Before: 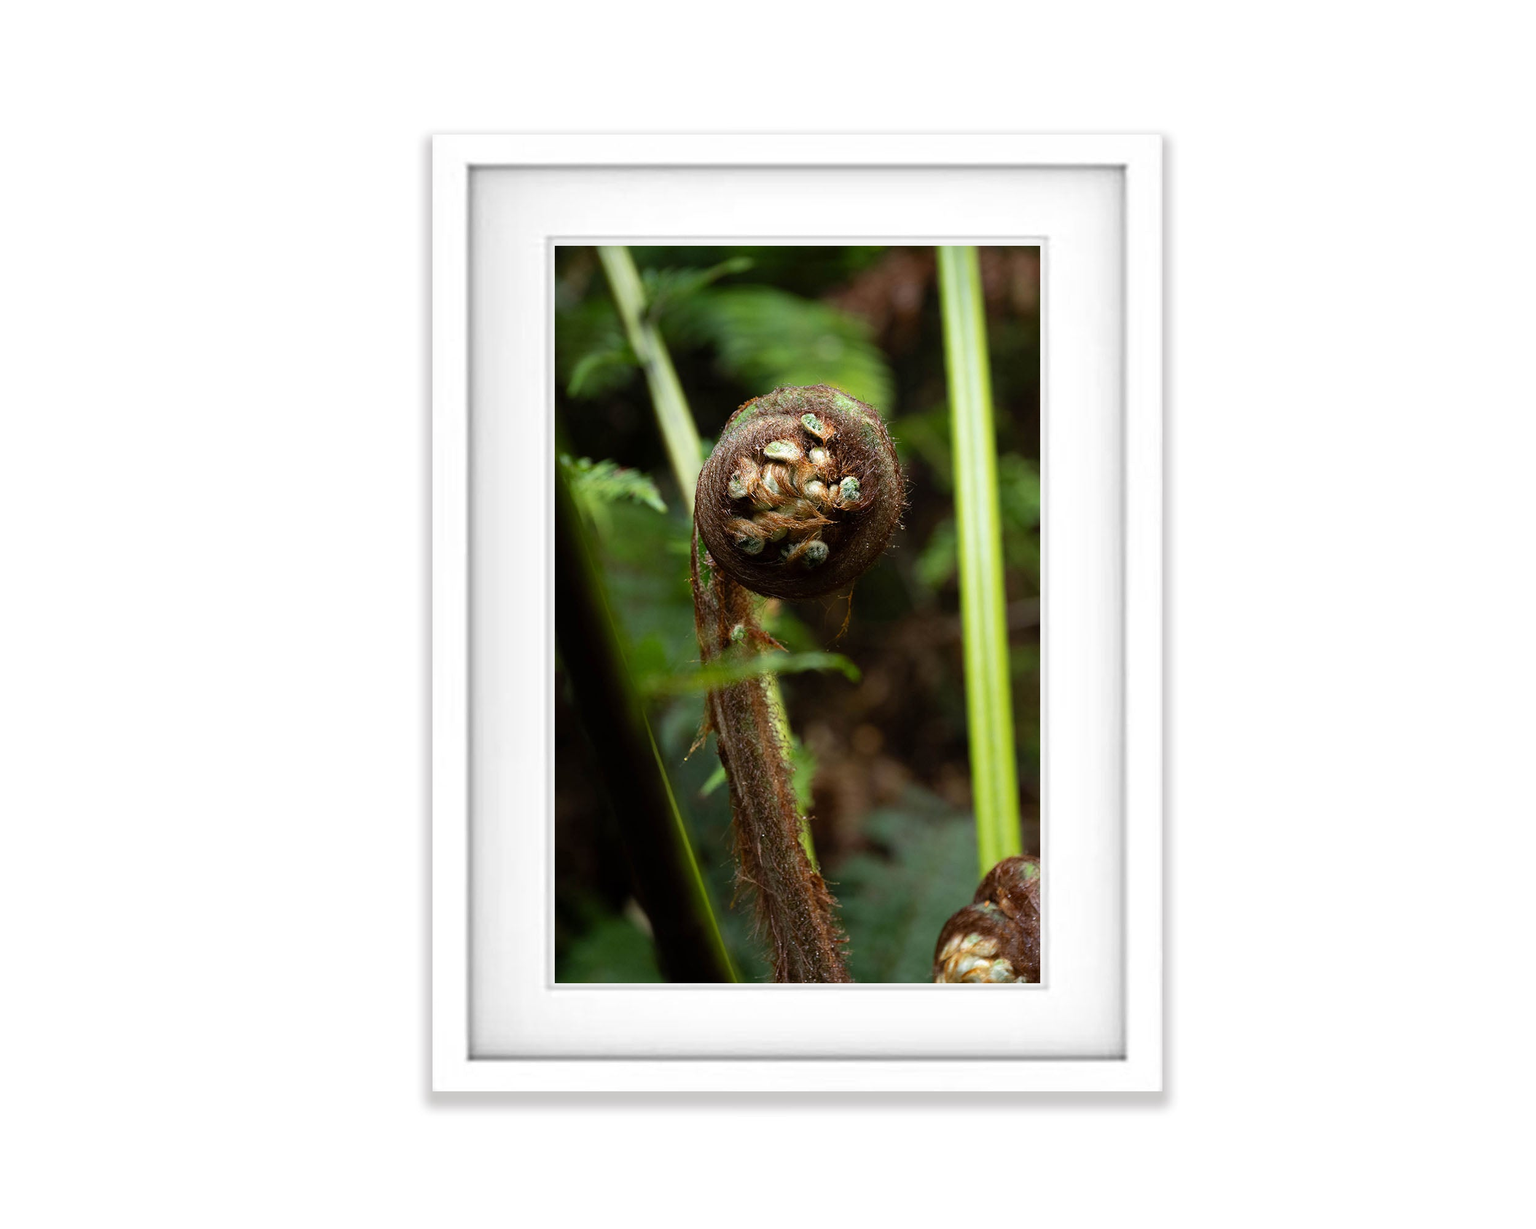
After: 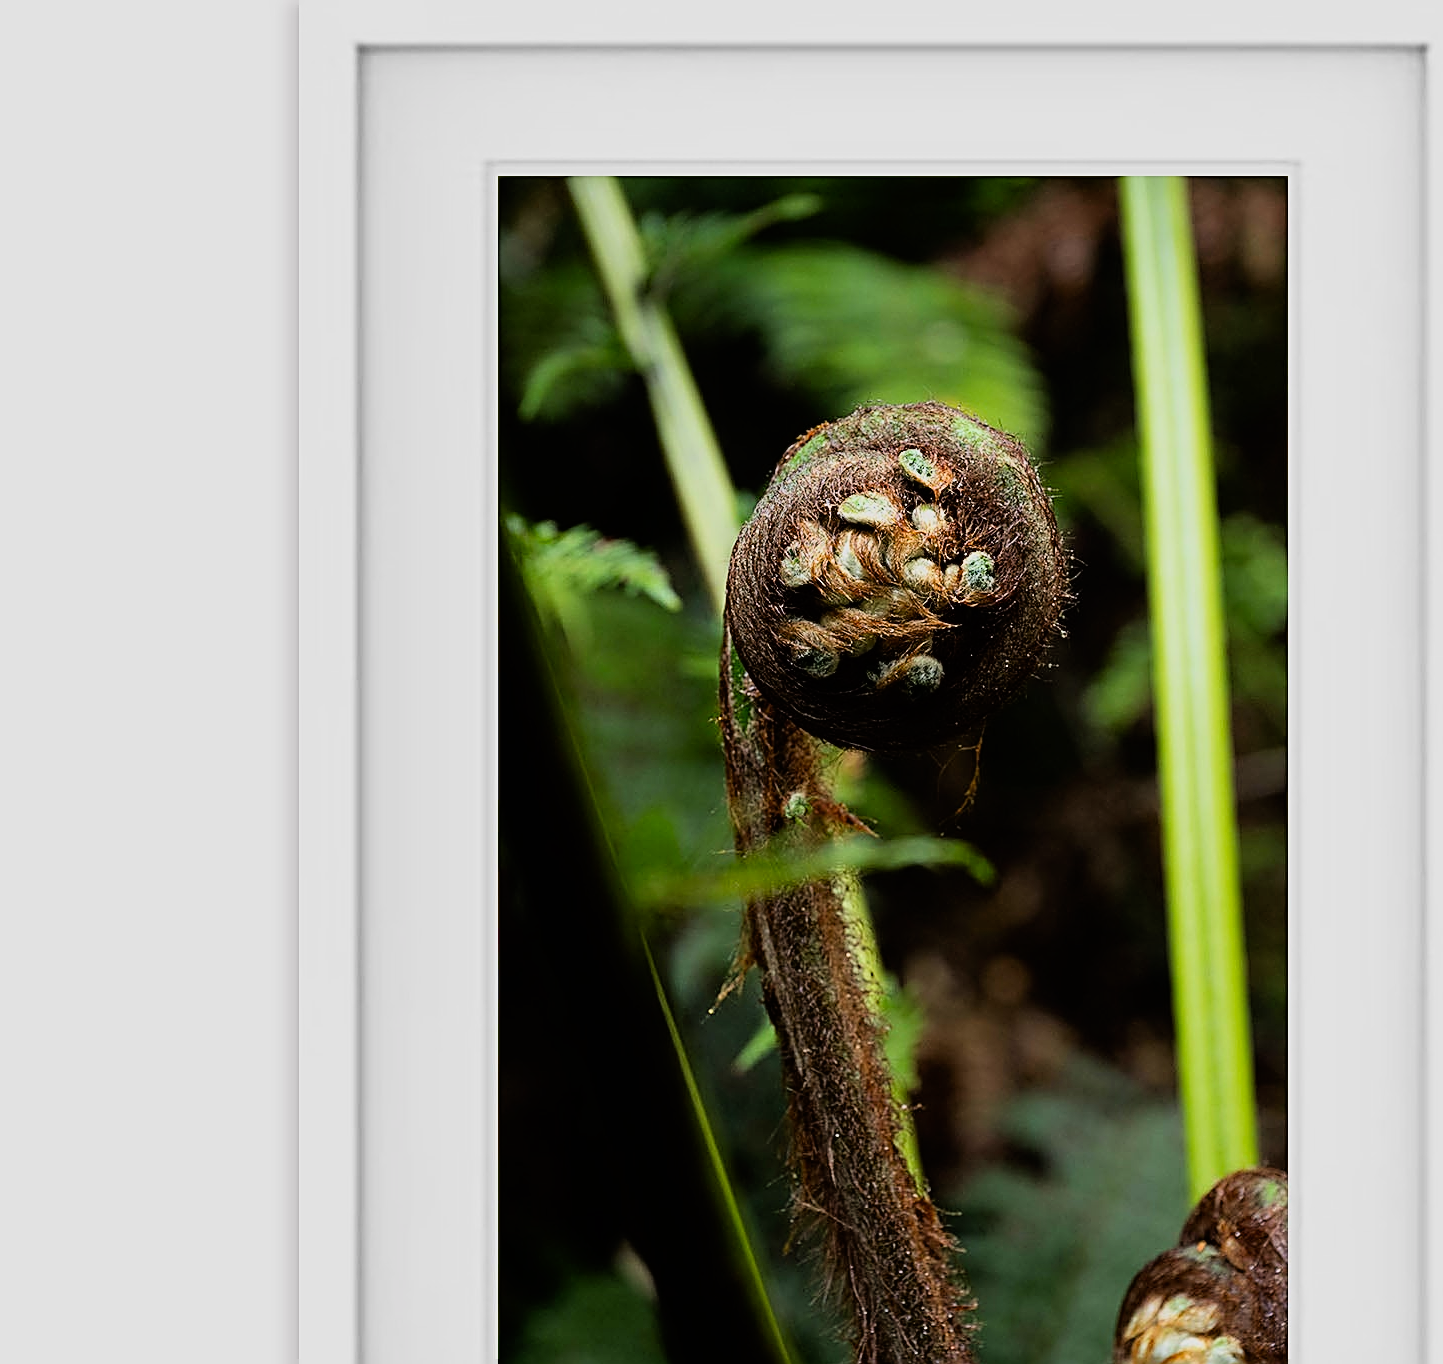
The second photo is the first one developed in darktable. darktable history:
crop: left 16.202%, top 11.208%, right 26.045%, bottom 20.557%
sharpen: amount 0.901
filmic rgb: black relative exposure -11.88 EV, white relative exposure 5.43 EV, threshold 3 EV, hardness 4.49, latitude 50%, contrast 1.14, color science v5 (2021), contrast in shadows safe, contrast in highlights safe, enable highlight reconstruction true
color correction: saturation 1.11
